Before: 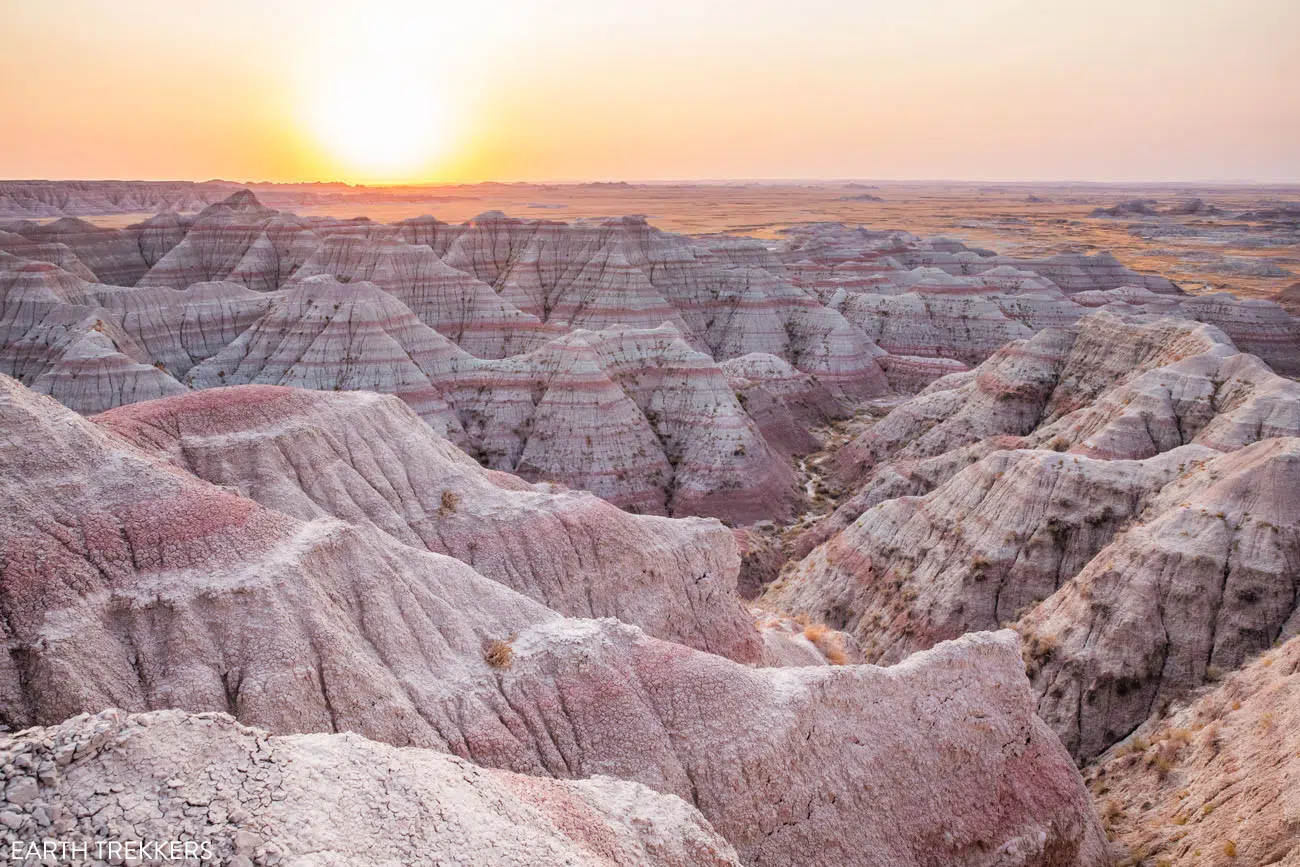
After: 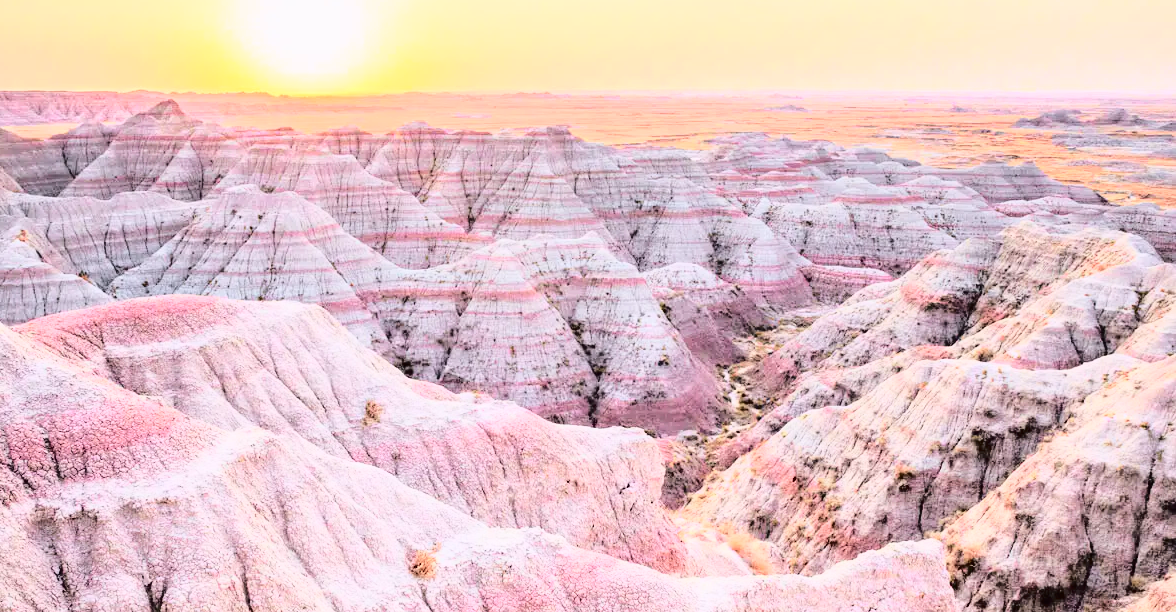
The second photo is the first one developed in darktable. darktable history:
crop: left 5.906%, top 10.452%, right 3.614%, bottom 18.887%
base curve: curves: ch0 [(0, 0) (0.028, 0.03) (0.121, 0.232) (0.46, 0.748) (0.859, 0.968) (1, 1)]
exposure: compensate exposure bias true, compensate highlight preservation false
tone curve: curves: ch0 [(0, 0.011) (0.053, 0.026) (0.174, 0.115) (0.398, 0.444) (0.673, 0.775) (0.829, 0.906) (0.991, 0.981)]; ch1 [(0, 0) (0.264, 0.22) (0.407, 0.373) (0.463, 0.457) (0.492, 0.501) (0.512, 0.513) (0.54, 0.543) (0.585, 0.617) (0.659, 0.686) (0.78, 0.8) (1, 1)]; ch2 [(0, 0) (0.438, 0.449) (0.473, 0.469) (0.503, 0.5) (0.523, 0.534) (0.562, 0.591) (0.612, 0.627) (0.701, 0.707) (1, 1)], color space Lab, independent channels, preserve colors none
